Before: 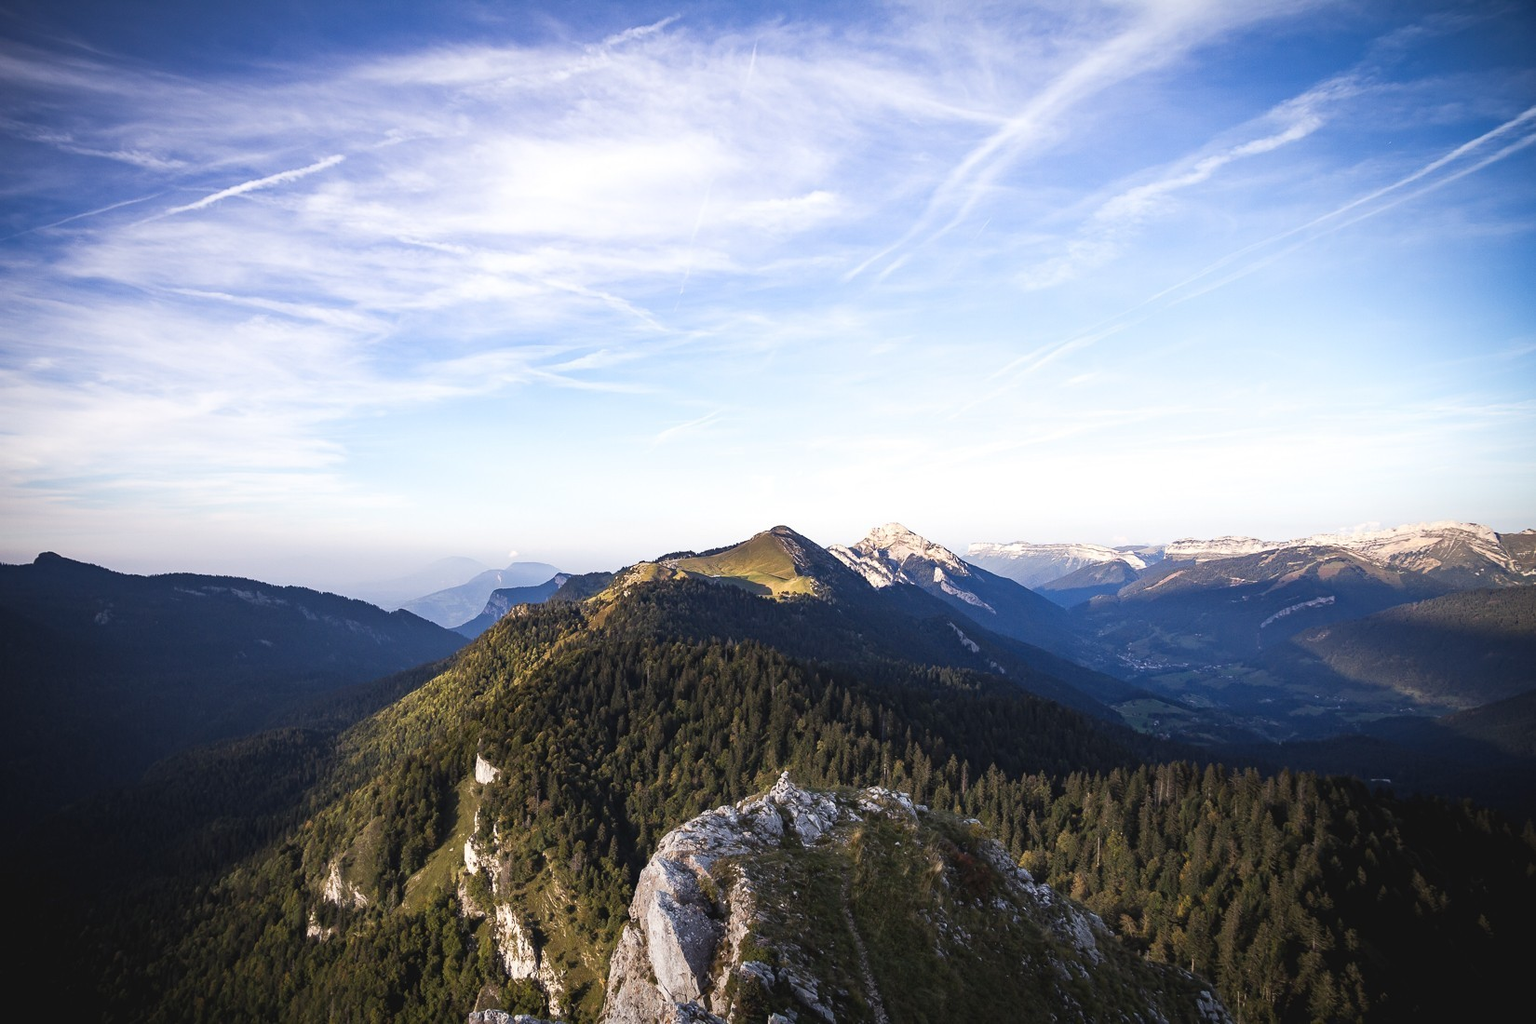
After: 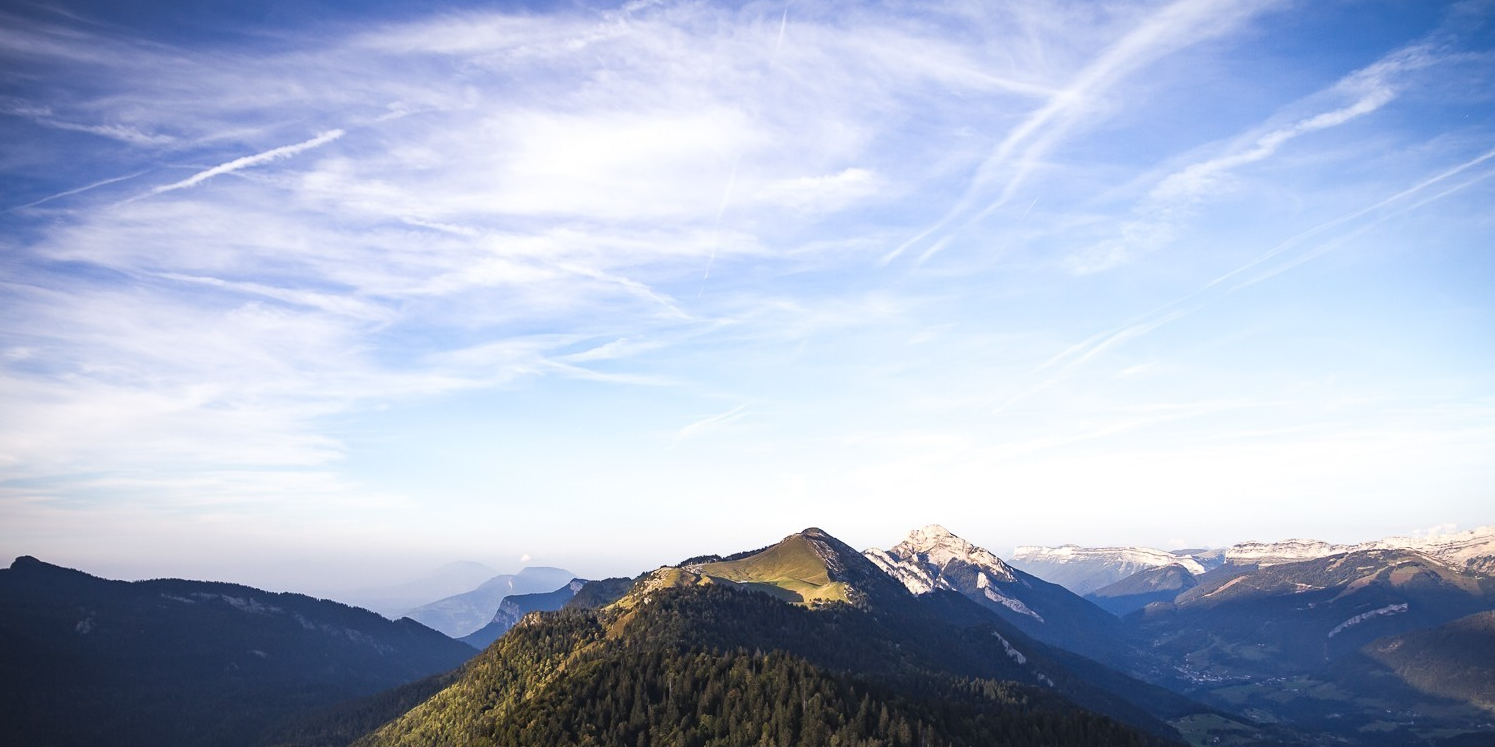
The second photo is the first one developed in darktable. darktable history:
crop: left 1.614%, top 3.398%, right 7.762%, bottom 28.435%
